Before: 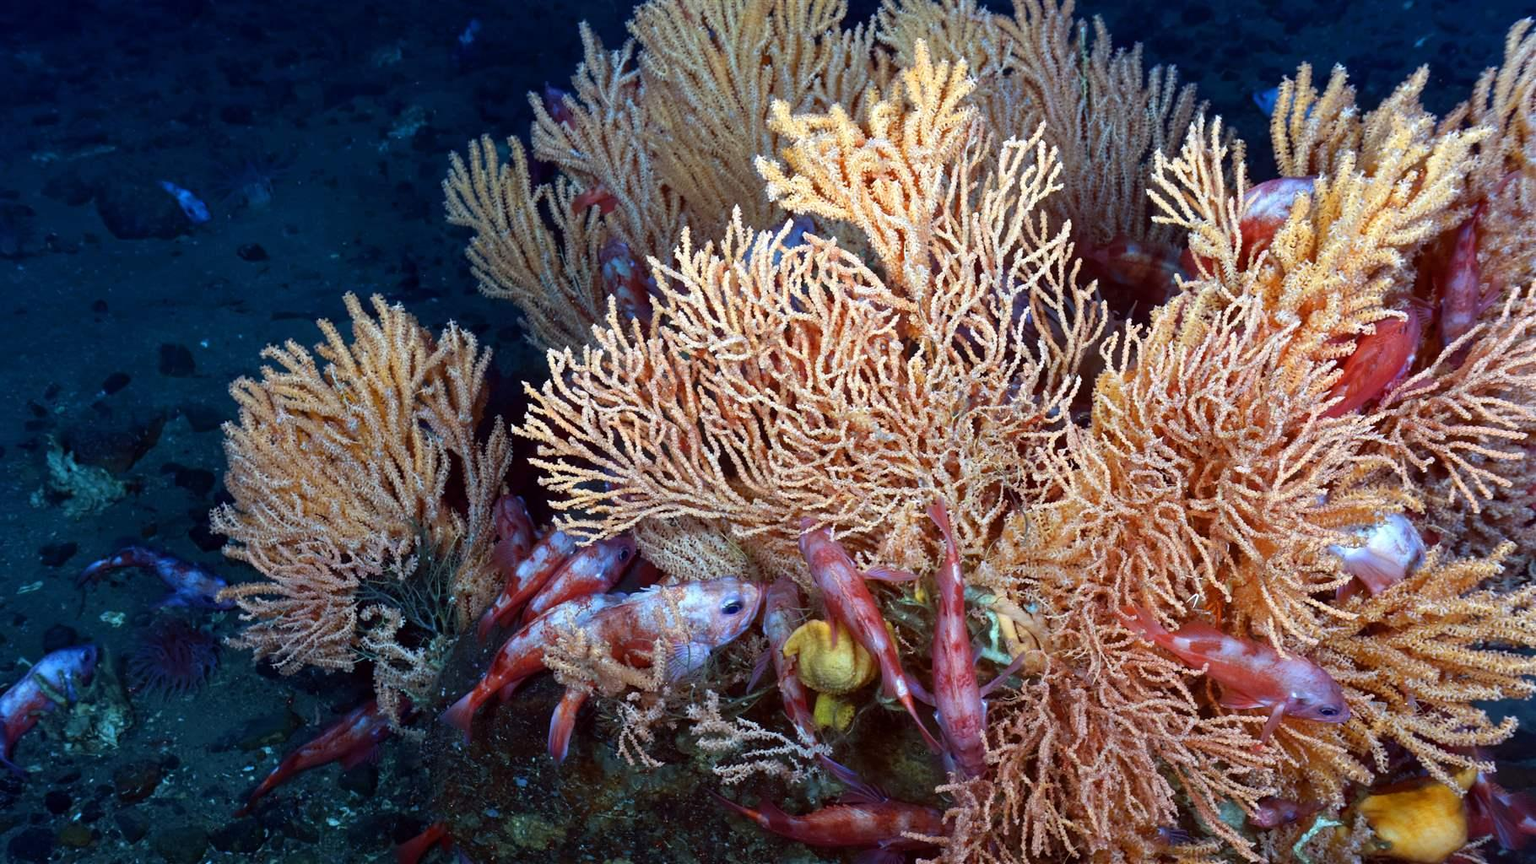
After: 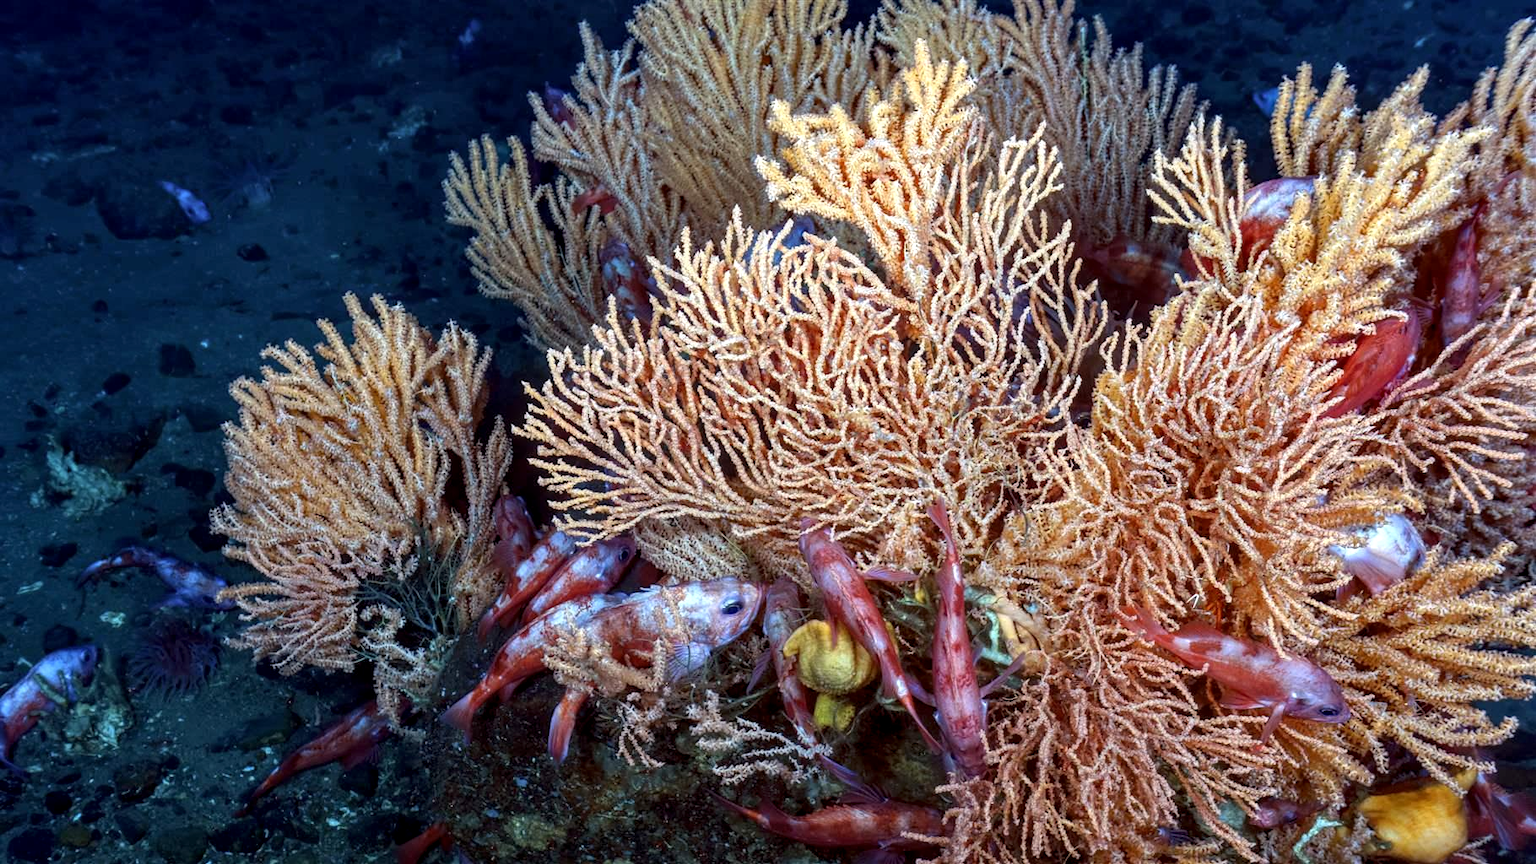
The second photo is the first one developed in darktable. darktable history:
local contrast: highlights 62%, detail 143%, midtone range 0.421
